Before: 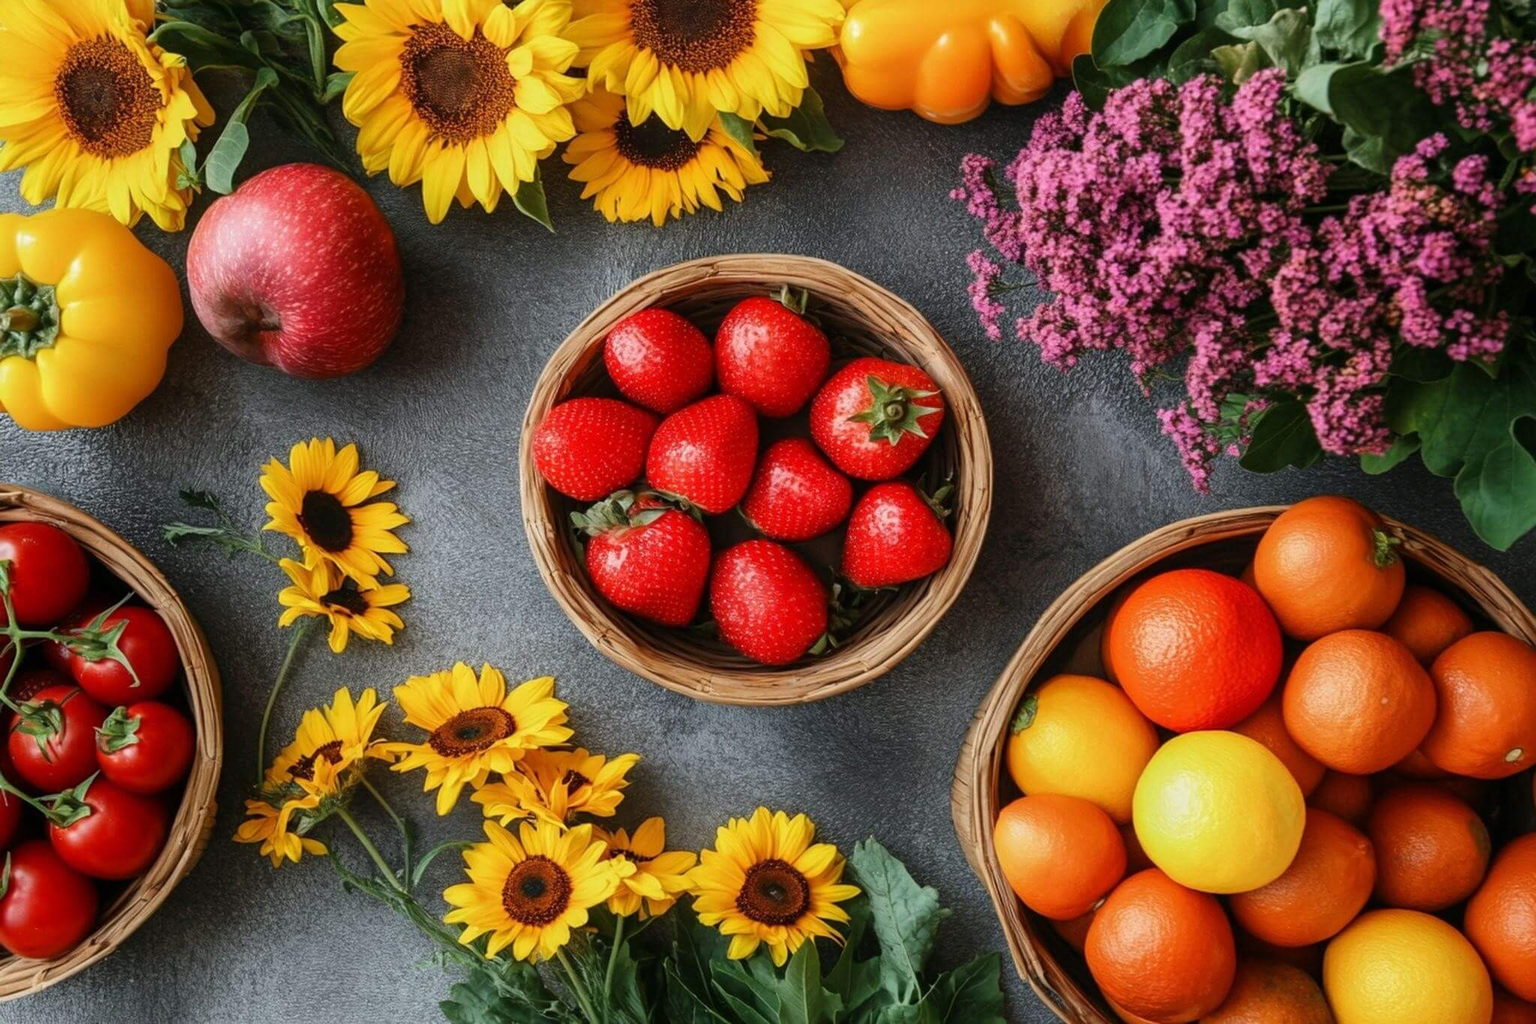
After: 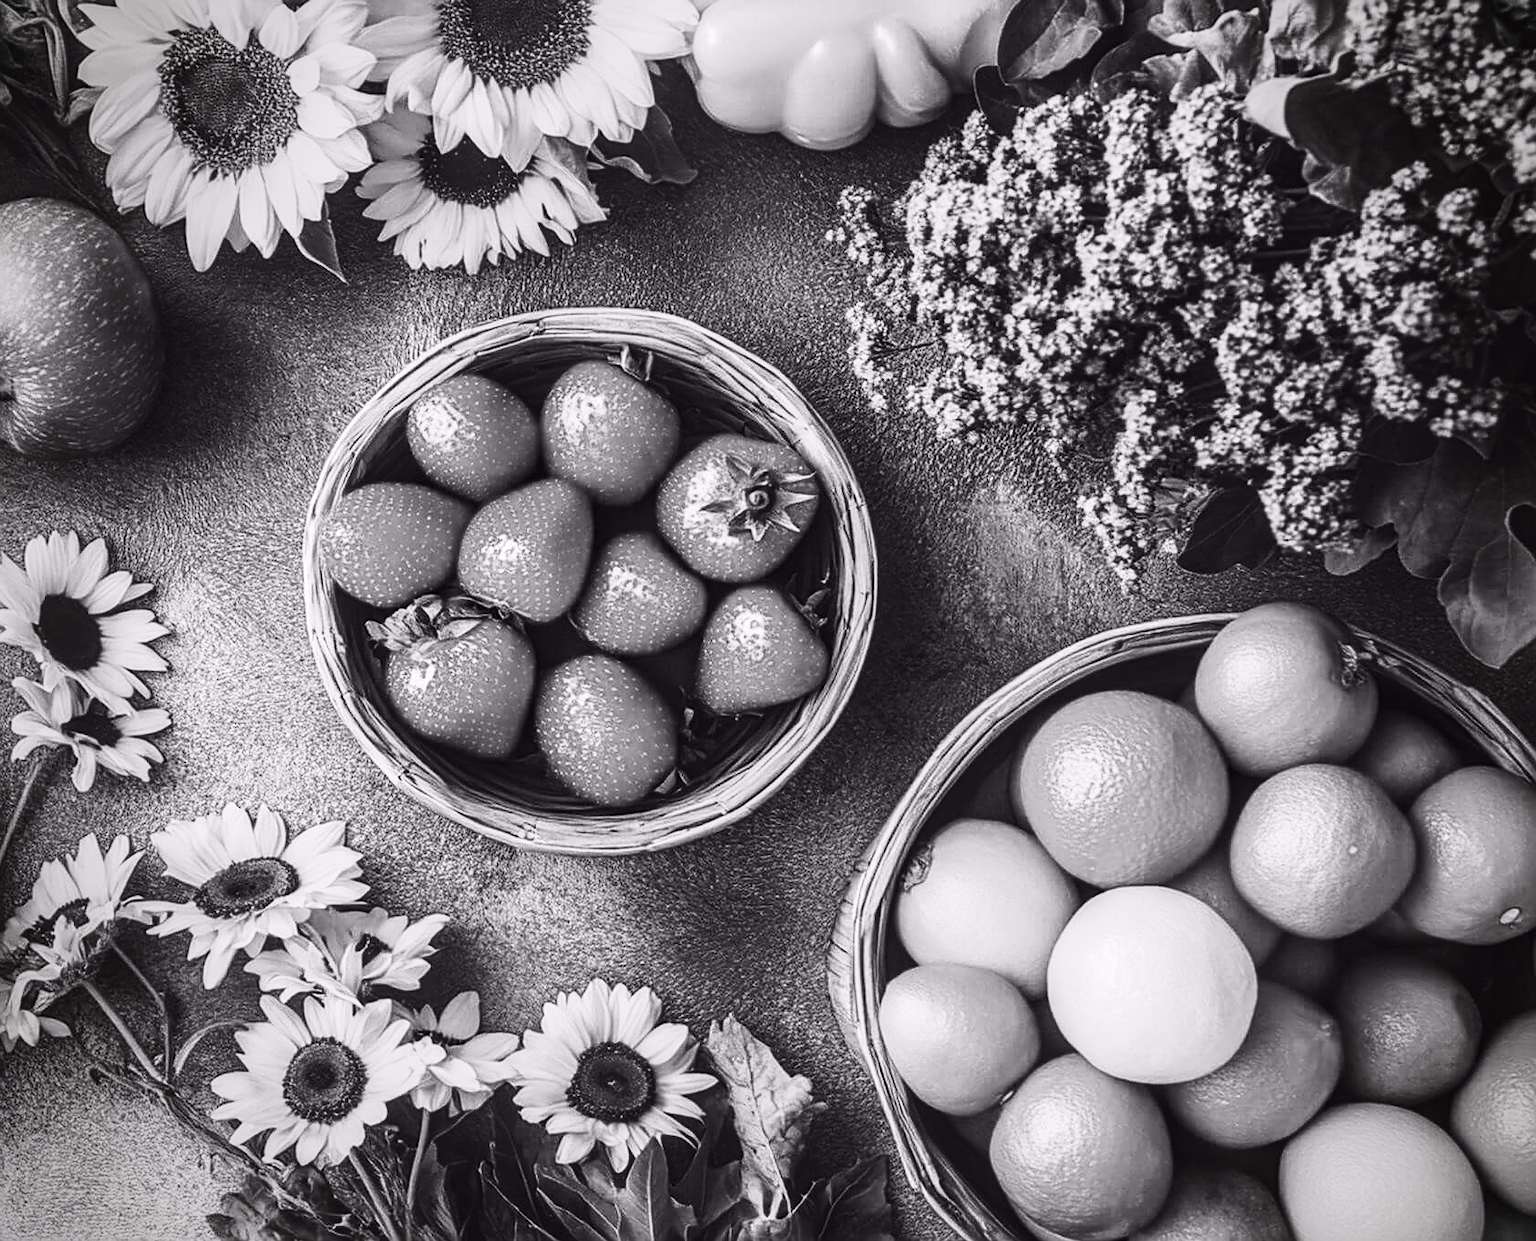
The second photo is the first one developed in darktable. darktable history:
vignetting: on, module defaults
local contrast: on, module defaults
crop: left 17.576%, bottom 0.03%
exposure: black level correction 0, exposure 0.698 EV, compensate highlight preservation false
color calibration: output gray [0.21, 0.42, 0.37, 0], illuminant same as pipeline (D50), adaptation XYZ, x 0.346, y 0.359, temperature 5009.22 K
tone curve: curves: ch0 [(0, 0.031) (0.145, 0.106) (0.319, 0.269) (0.495, 0.544) (0.707, 0.833) (0.859, 0.931) (1, 0.967)]; ch1 [(0, 0) (0.279, 0.218) (0.424, 0.411) (0.495, 0.504) (0.538, 0.55) (0.578, 0.595) (0.707, 0.778) (1, 1)]; ch2 [(0, 0) (0.125, 0.089) (0.353, 0.329) (0.436, 0.432) (0.552, 0.554) (0.615, 0.674) (1, 1)], color space Lab, independent channels, preserve colors none
sharpen: on, module defaults
